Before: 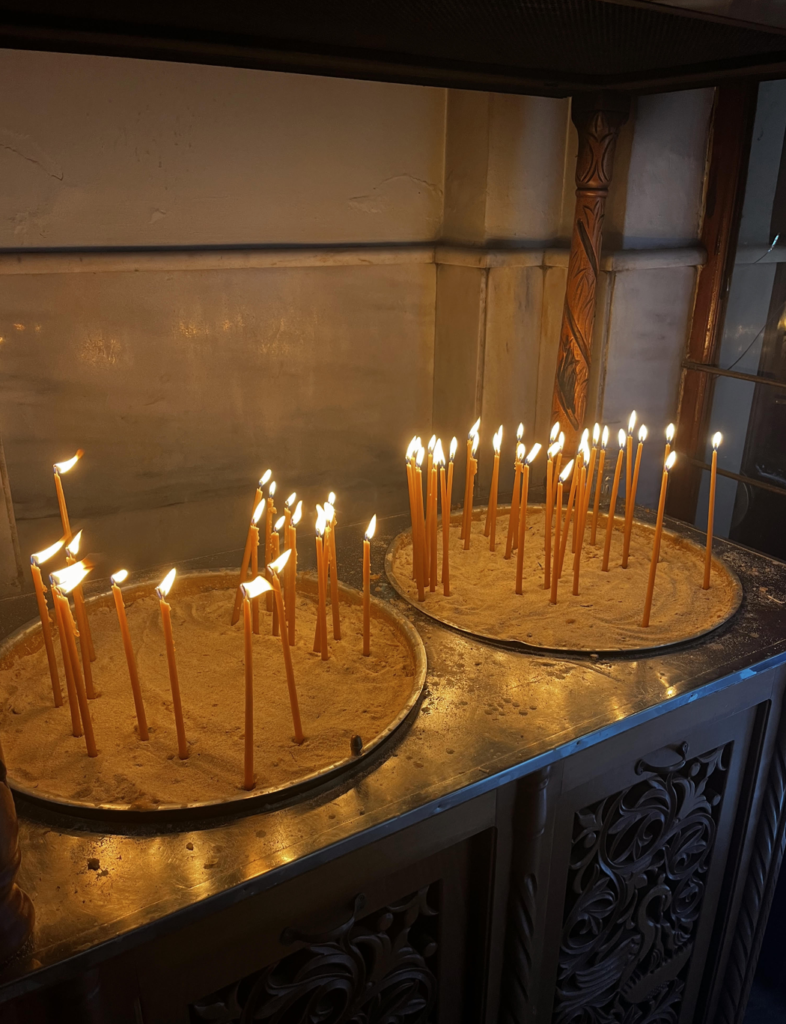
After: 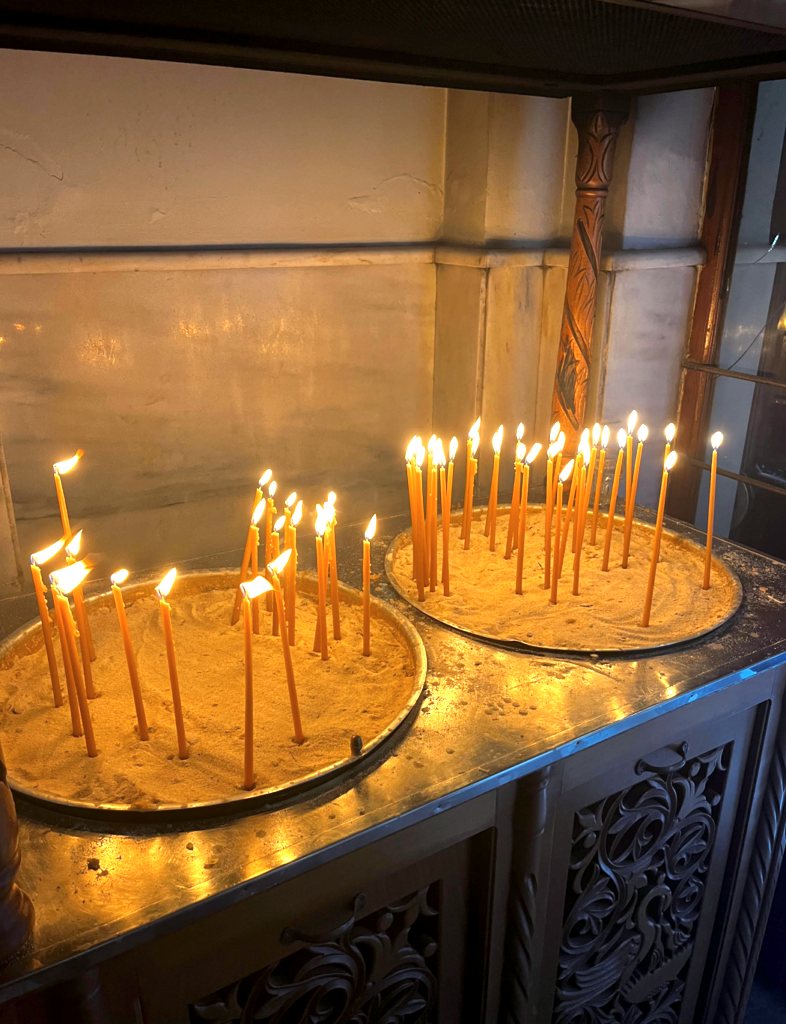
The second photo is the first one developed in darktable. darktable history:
color balance rgb: shadows lift › chroma 4.087%, shadows lift › hue 254.7°, perceptual saturation grading › global saturation -0.153%, perceptual brilliance grading › highlights 8.233%, perceptual brilliance grading › mid-tones 3.89%, perceptual brilliance grading › shadows 1.371%, global vibrance 14.681%
exposure: black level correction 0.001, exposure 1.055 EV, compensate highlight preservation false
color zones: curves: ch0 [(0, 0.5) (0.143, 0.5) (0.286, 0.5) (0.429, 0.5) (0.571, 0.5) (0.714, 0.476) (0.857, 0.5) (1, 0.5)]; ch2 [(0, 0.5) (0.143, 0.5) (0.286, 0.5) (0.429, 0.5) (0.571, 0.5) (0.714, 0.487) (0.857, 0.5) (1, 0.5)]
